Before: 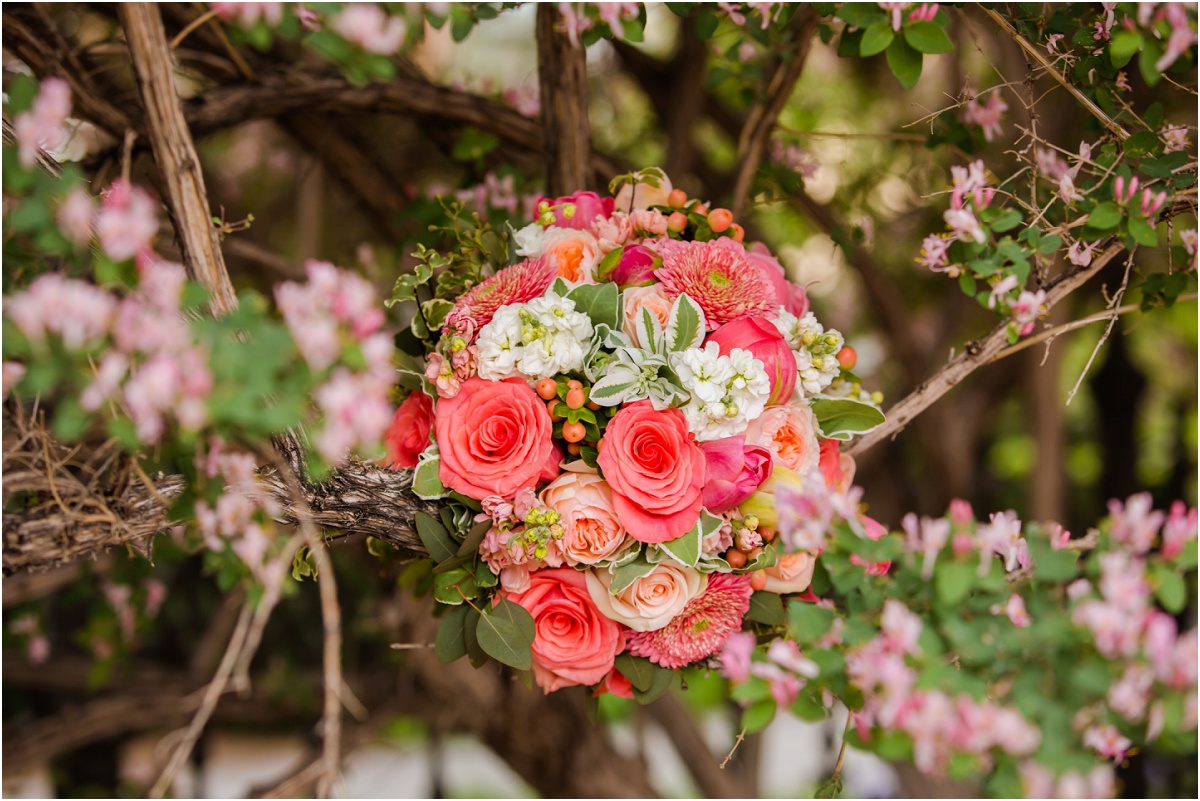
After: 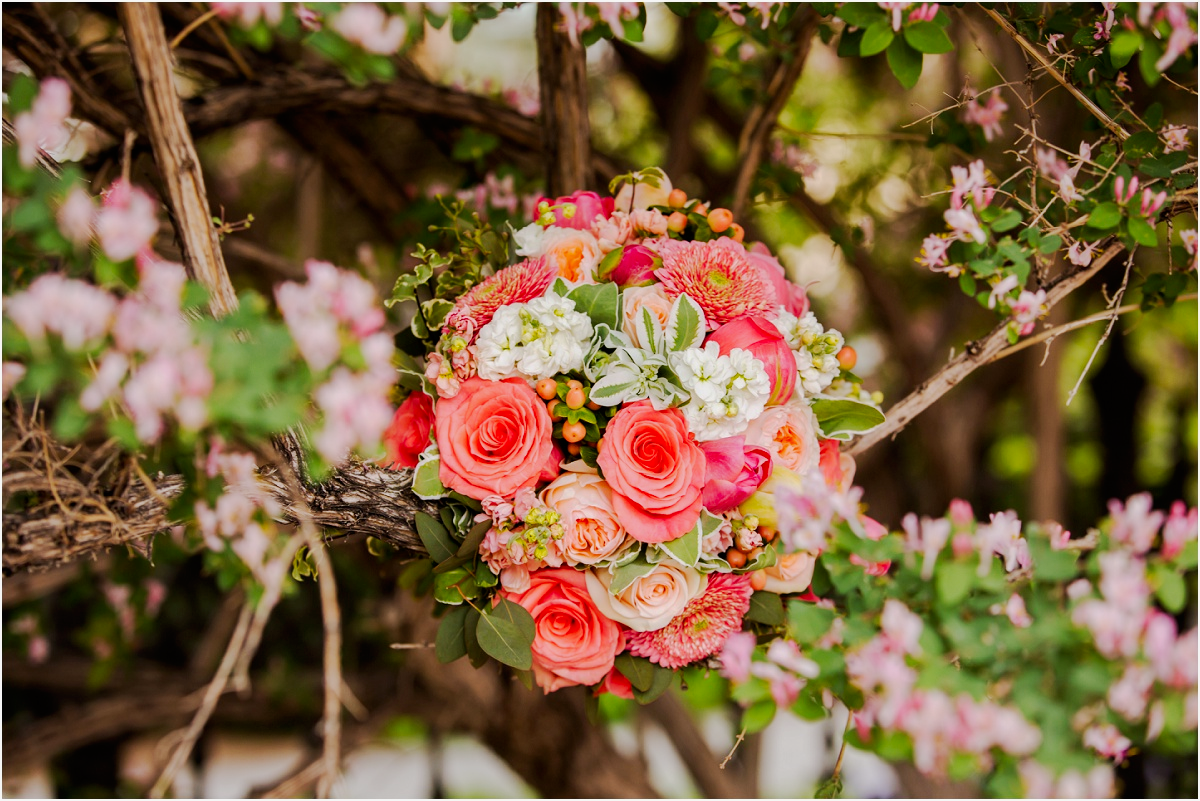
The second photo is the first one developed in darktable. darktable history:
tone curve: curves: ch0 [(0, 0) (0.052, 0.018) (0.236, 0.207) (0.41, 0.417) (0.485, 0.518) (0.54, 0.584) (0.625, 0.666) (0.845, 0.828) (0.994, 0.964)]; ch1 [(0, 0.055) (0.15, 0.117) (0.317, 0.34) (0.382, 0.408) (0.434, 0.441) (0.472, 0.479) (0.498, 0.501) (0.557, 0.558) (0.616, 0.59) (0.739, 0.7) (0.873, 0.857) (1, 0.928)]; ch2 [(0, 0) (0.352, 0.403) (0.447, 0.466) (0.482, 0.482) (0.528, 0.526) (0.586, 0.577) (0.618, 0.621) (0.785, 0.747) (1, 1)], preserve colors none
